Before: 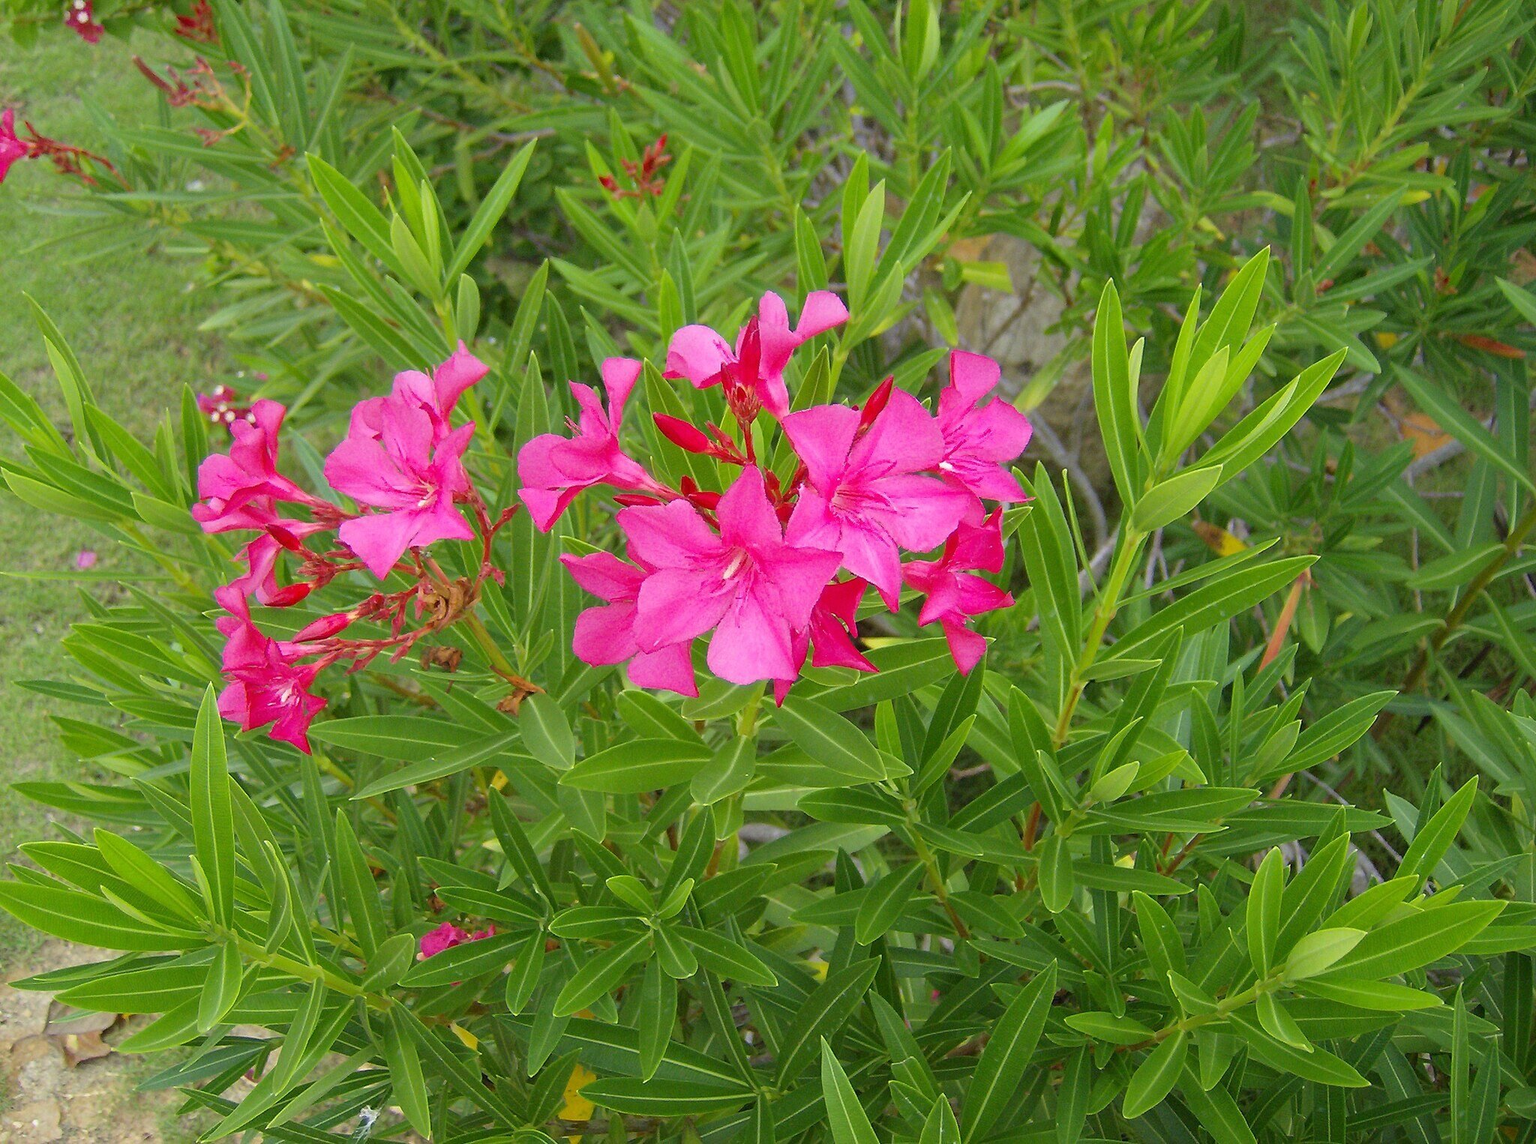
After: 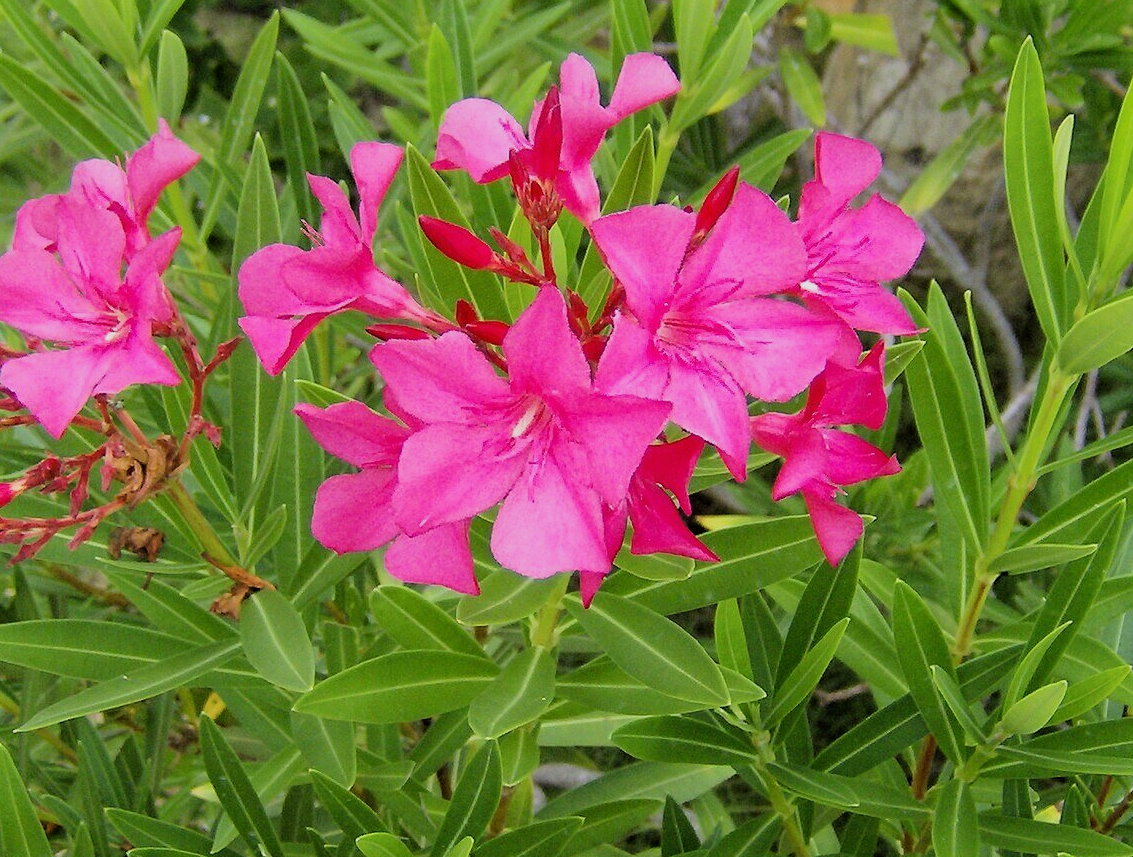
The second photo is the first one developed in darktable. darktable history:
crop and rotate: left 22.077%, top 21.963%, right 22.588%, bottom 21.84%
filmic rgb: black relative exposure -5.09 EV, white relative exposure 3.97 EV, threshold 5.99 EV, hardness 2.89, contrast 1.297, highlights saturation mix -29.82%, iterations of high-quality reconstruction 0, enable highlight reconstruction true
